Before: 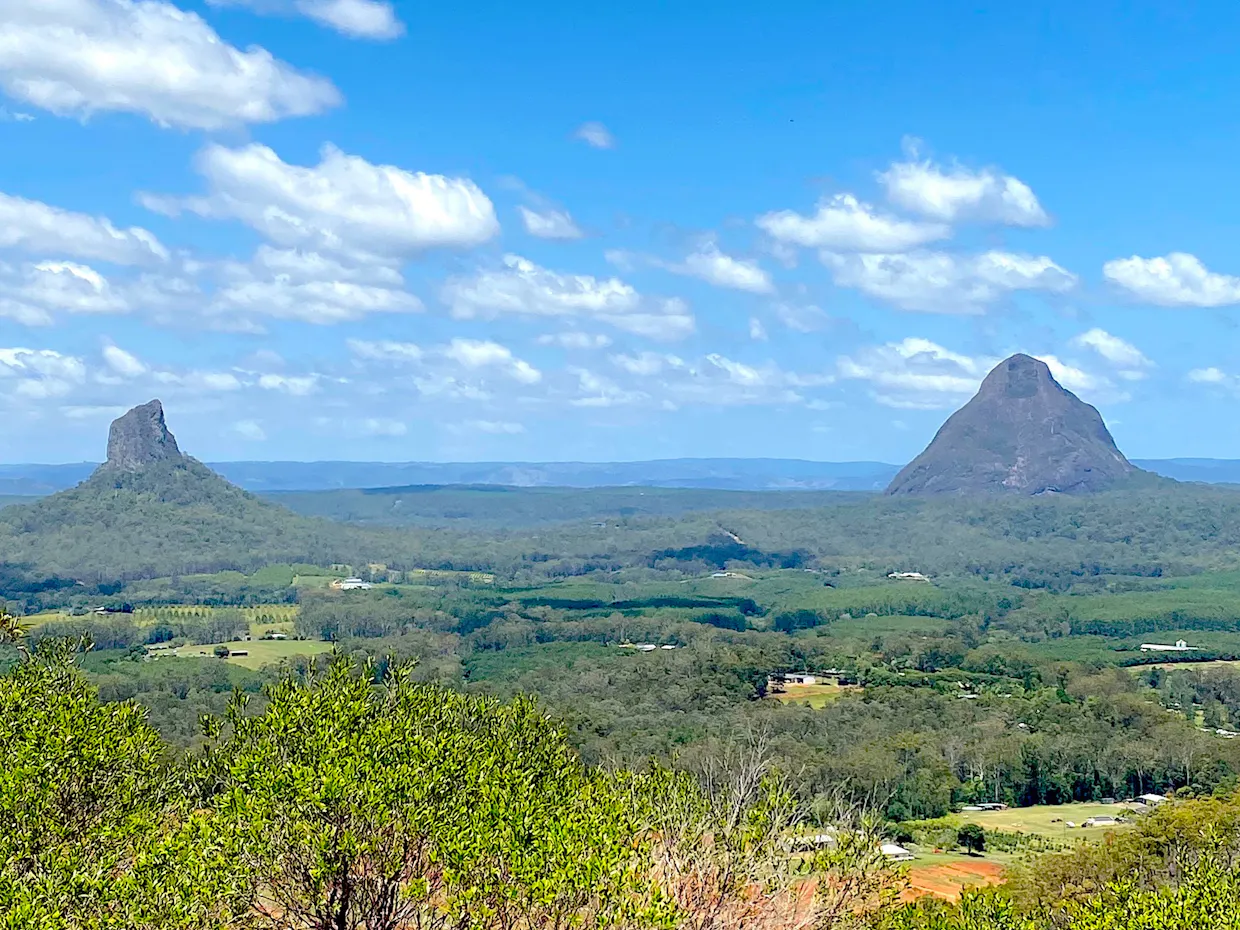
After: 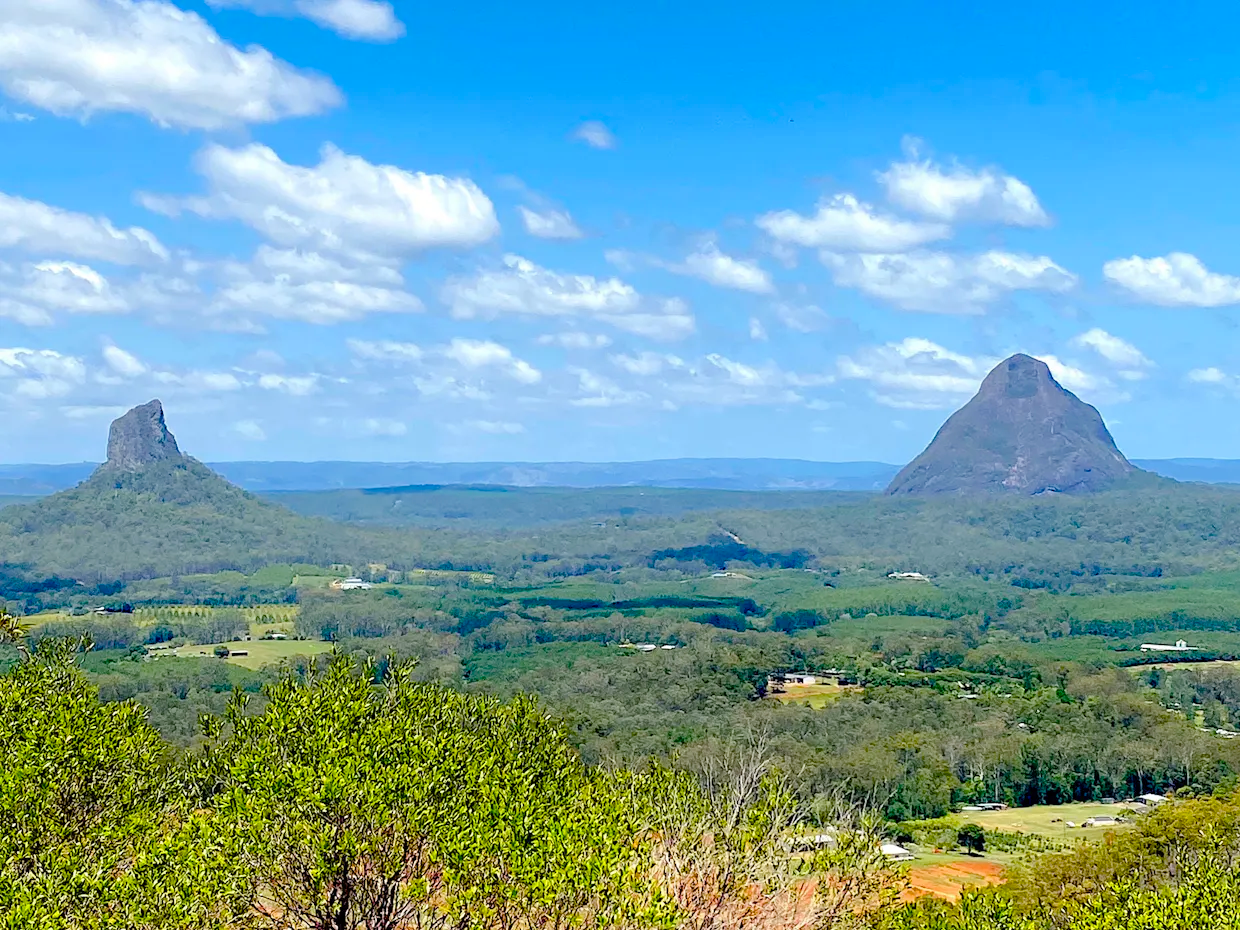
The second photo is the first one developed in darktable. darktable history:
color balance rgb: perceptual saturation grading › global saturation 35%, perceptual saturation grading › highlights -30%, perceptual saturation grading › shadows 35%, perceptual brilliance grading › global brilliance 3%, perceptual brilliance grading › highlights -3%, perceptual brilliance grading › shadows 3%
contrast brightness saturation: contrast 0.01, saturation -0.05
